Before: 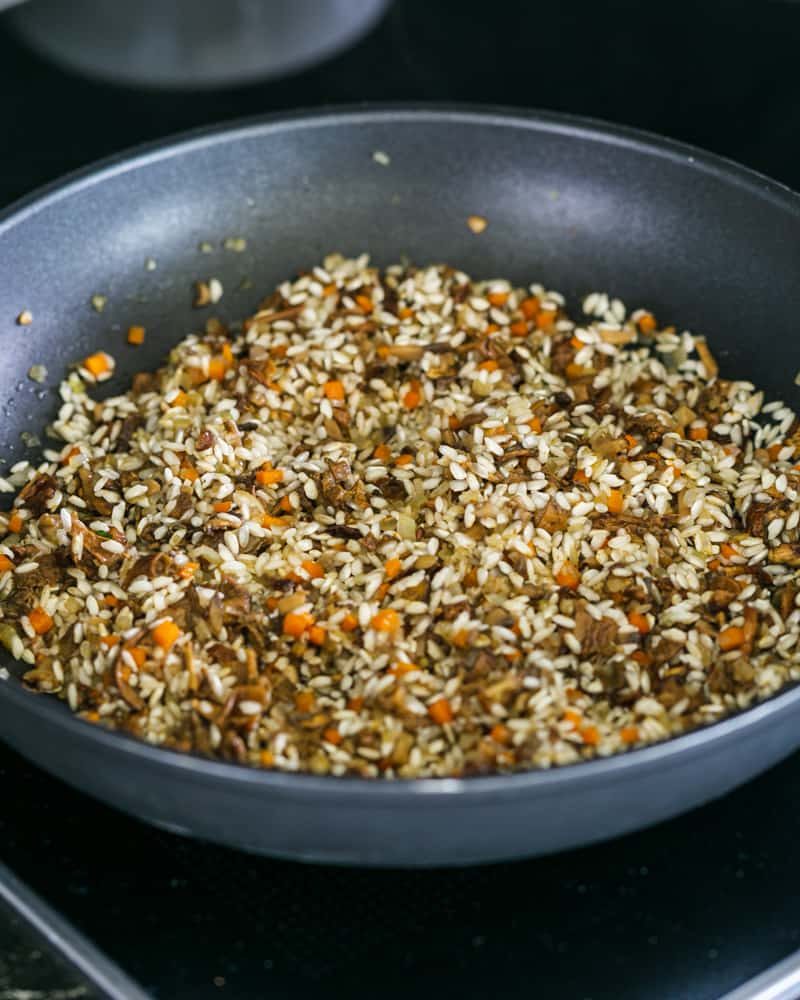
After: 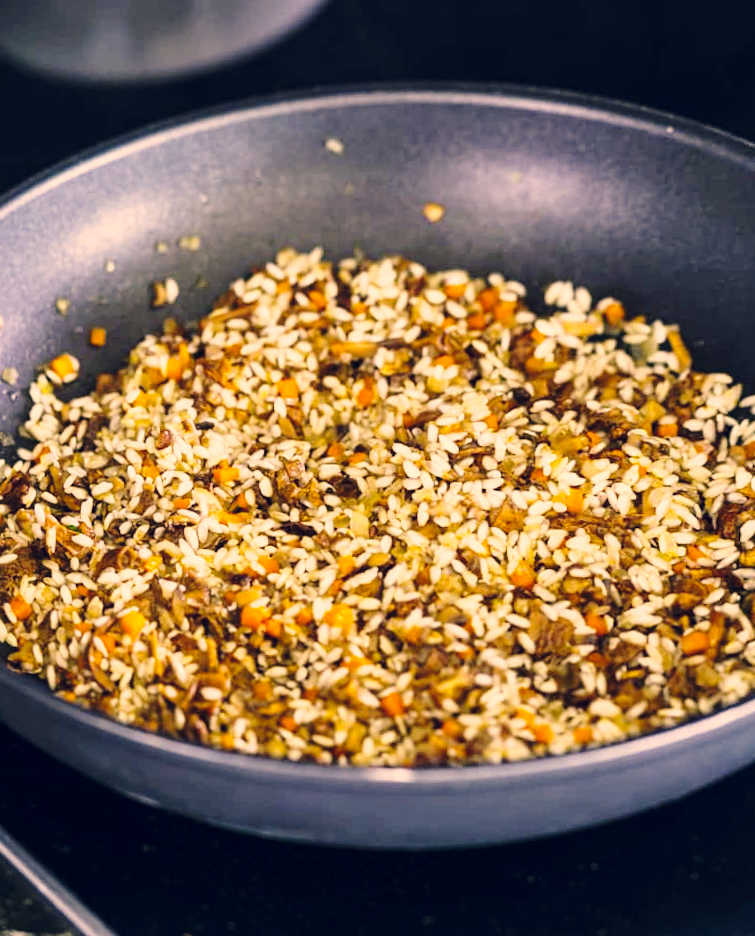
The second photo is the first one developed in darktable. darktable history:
color correction: highlights a* 19.59, highlights b* 27.49, shadows a* 3.46, shadows b* -17.28, saturation 0.73
rotate and perspective: rotation 0.062°, lens shift (vertical) 0.115, lens shift (horizontal) -0.133, crop left 0.047, crop right 0.94, crop top 0.061, crop bottom 0.94
base curve: curves: ch0 [(0, 0) (0.028, 0.03) (0.121, 0.232) (0.46, 0.748) (0.859, 0.968) (1, 1)], preserve colors none
color balance: output saturation 120%
